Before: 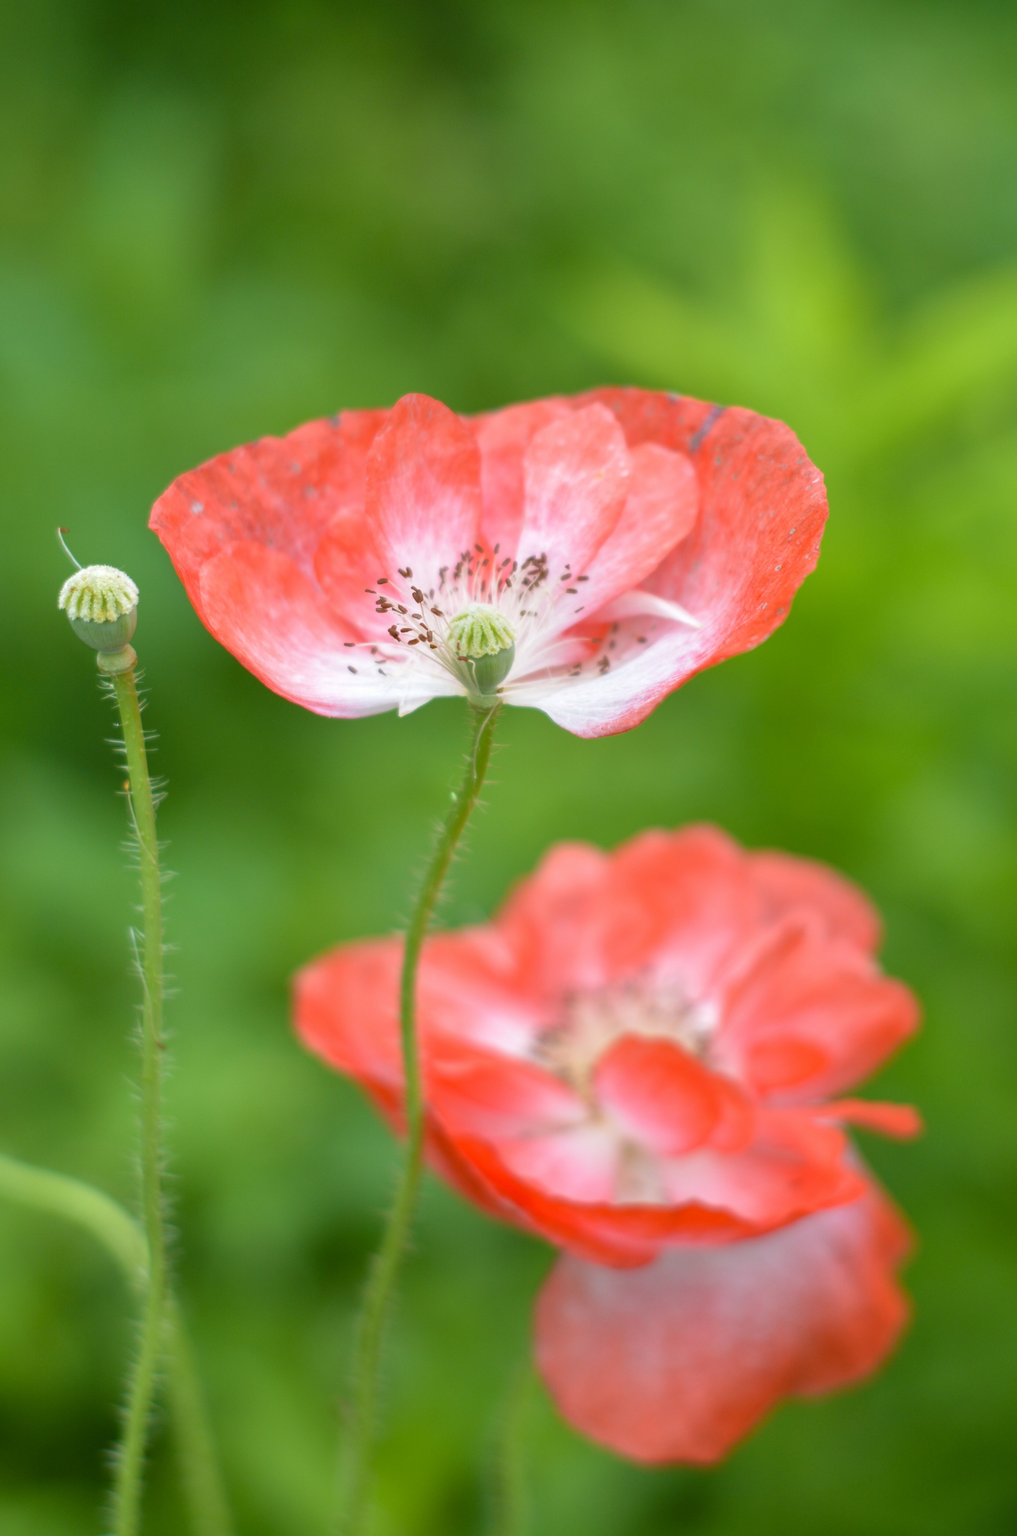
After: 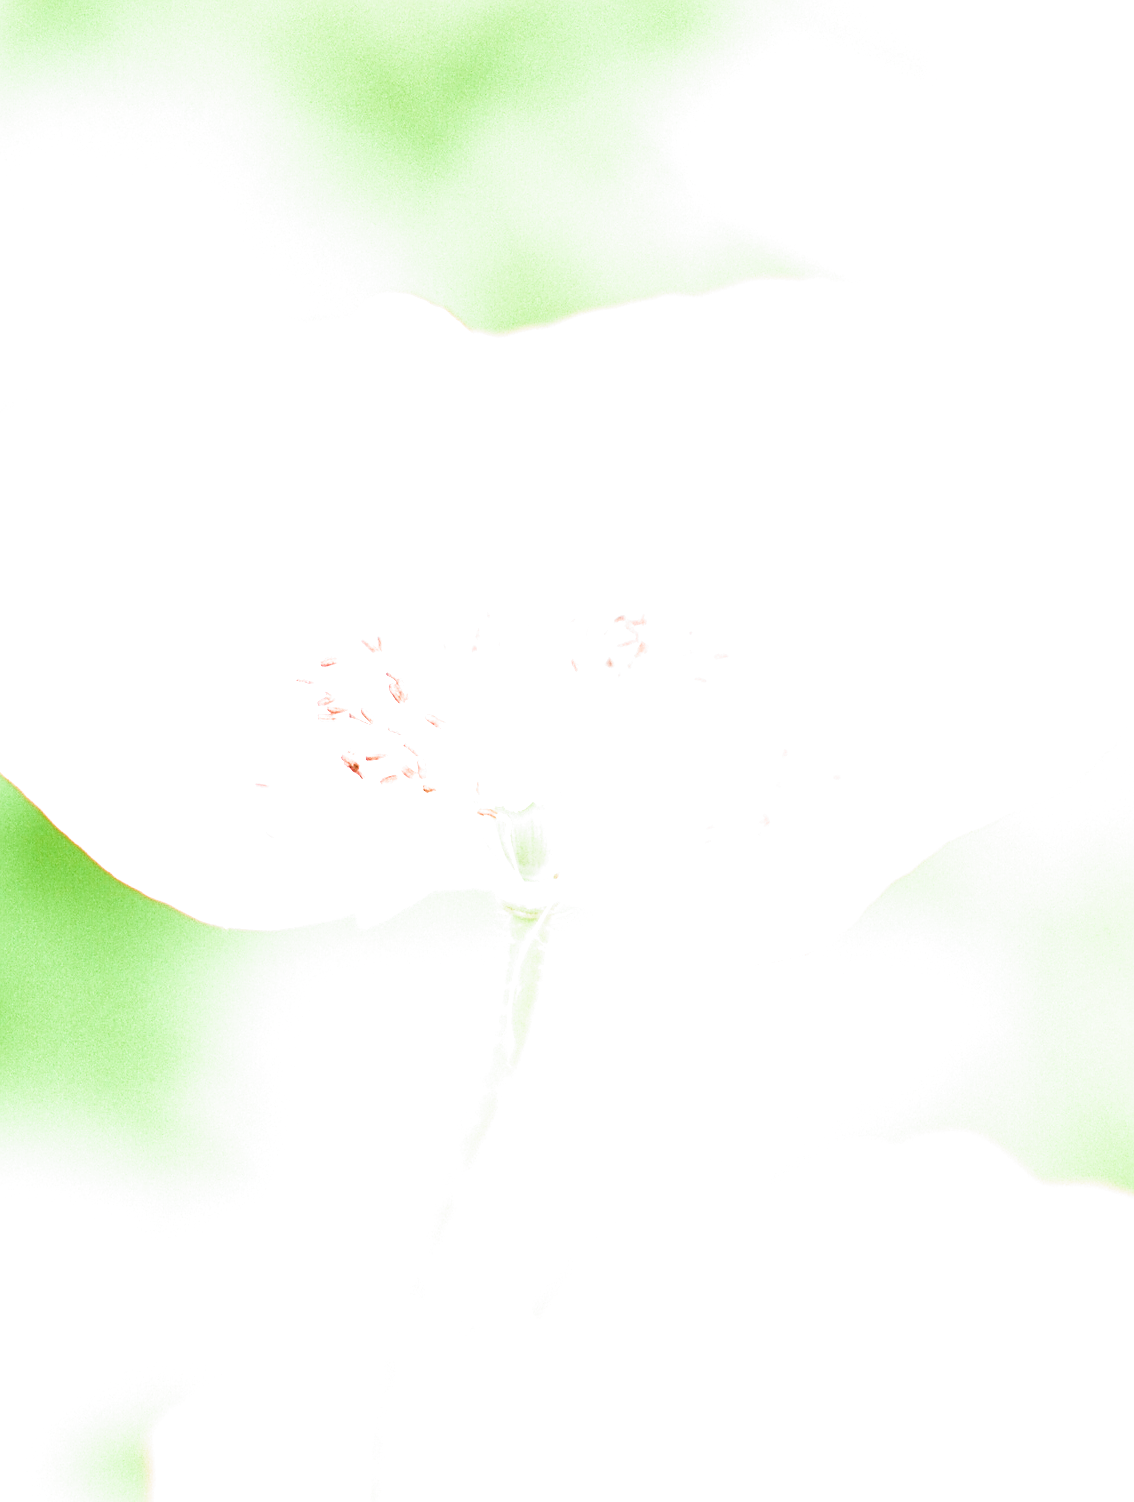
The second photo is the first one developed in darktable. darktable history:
crop: left 21.037%, top 15.808%, right 21.749%, bottom 34.093%
tone equalizer: -7 EV 0.203 EV, -6 EV 0.093 EV, -5 EV 0.119 EV, -4 EV 0.031 EV, -2 EV -0.037 EV, -1 EV -0.066 EV, +0 EV -0.082 EV, mask exposure compensation -0.512 EV
exposure: black level correction 0, exposure 2.324 EV, compensate highlight preservation false
filmic rgb: black relative exposure -3.75 EV, white relative exposure 2.39 EV, dynamic range scaling -49.69%, hardness 3.48, latitude 29.98%, contrast 1.786, color science v5 (2021), contrast in shadows safe, contrast in highlights safe
sharpen: on, module defaults
